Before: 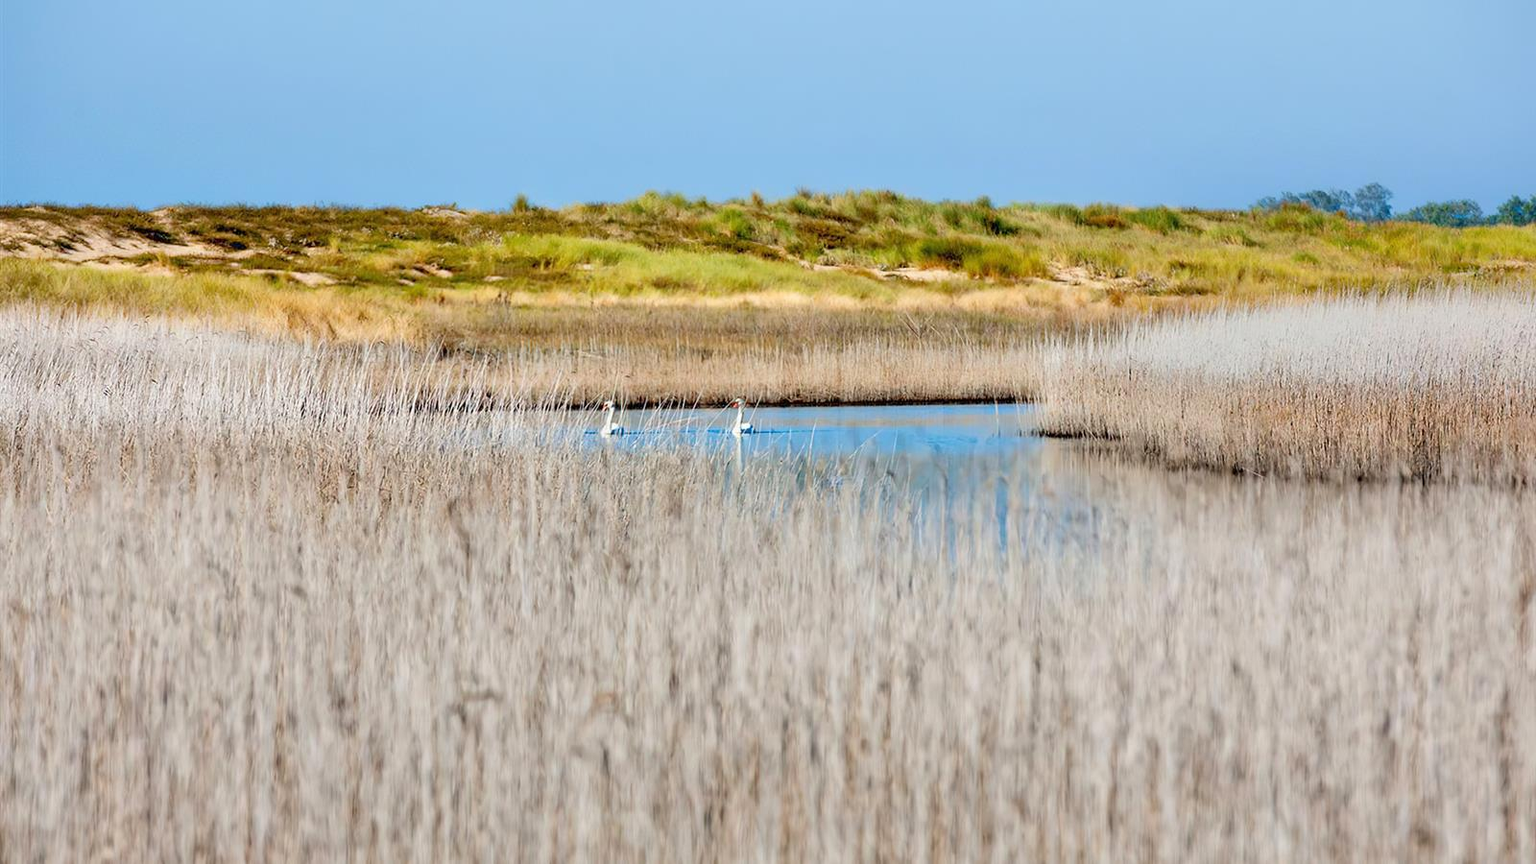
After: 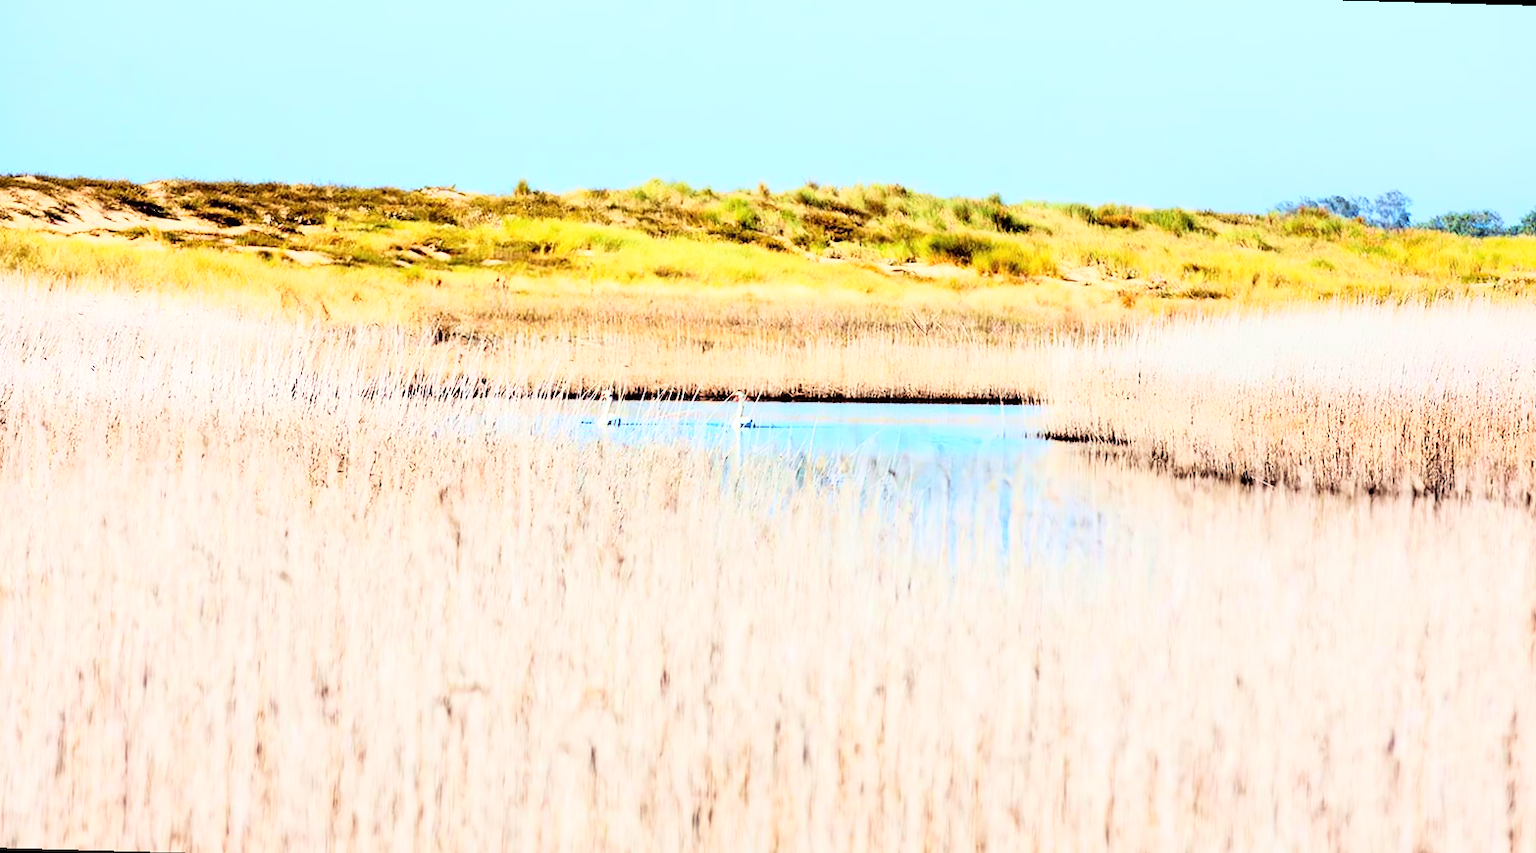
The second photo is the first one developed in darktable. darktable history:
rgb levels: mode RGB, independent channels, levels [[0, 0.474, 1], [0, 0.5, 1], [0, 0.5, 1]]
rotate and perspective: rotation 1.57°, crop left 0.018, crop right 0.982, crop top 0.039, crop bottom 0.961
velvia: on, module defaults
rgb curve: curves: ch0 [(0, 0) (0.21, 0.15) (0.24, 0.21) (0.5, 0.75) (0.75, 0.96) (0.89, 0.99) (1, 1)]; ch1 [(0, 0.02) (0.21, 0.13) (0.25, 0.2) (0.5, 0.67) (0.75, 0.9) (0.89, 0.97) (1, 1)]; ch2 [(0, 0.02) (0.21, 0.13) (0.25, 0.2) (0.5, 0.67) (0.75, 0.9) (0.89, 0.97) (1, 1)], compensate middle gray true
